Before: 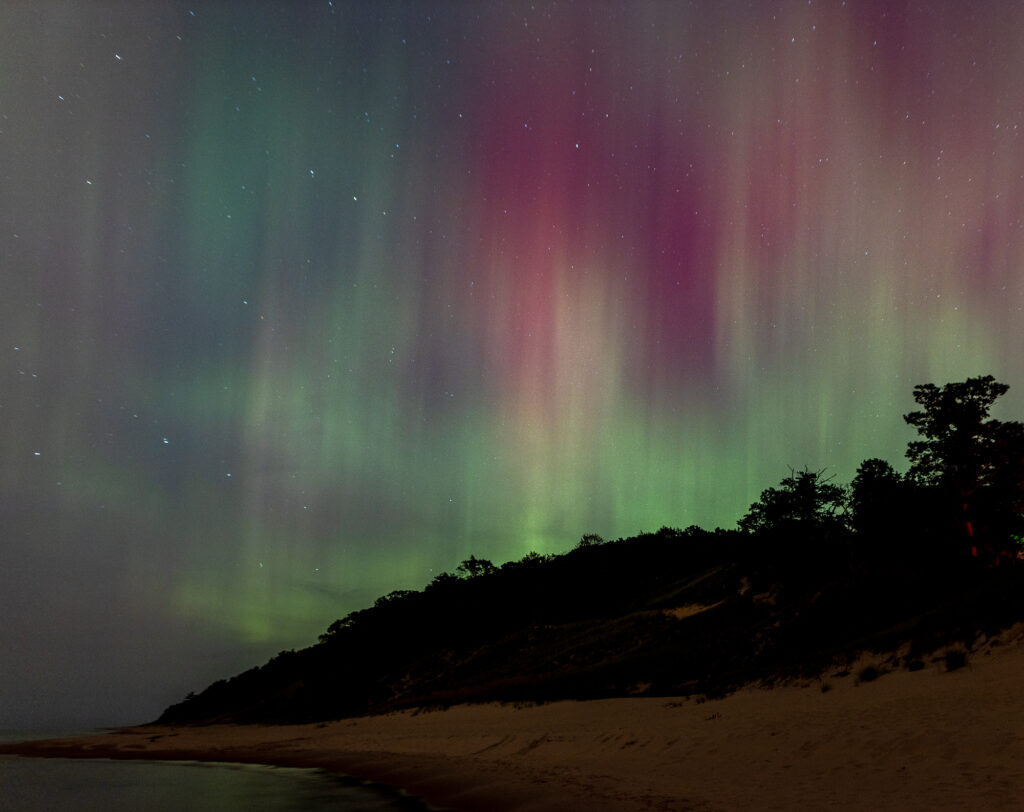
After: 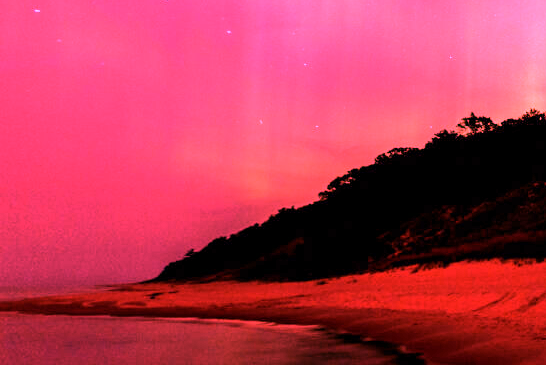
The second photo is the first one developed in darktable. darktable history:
white balance: red 4.26, blue 1.802
crop and rotate: top 54.778%, right 46.61%, bottom 0.159%
